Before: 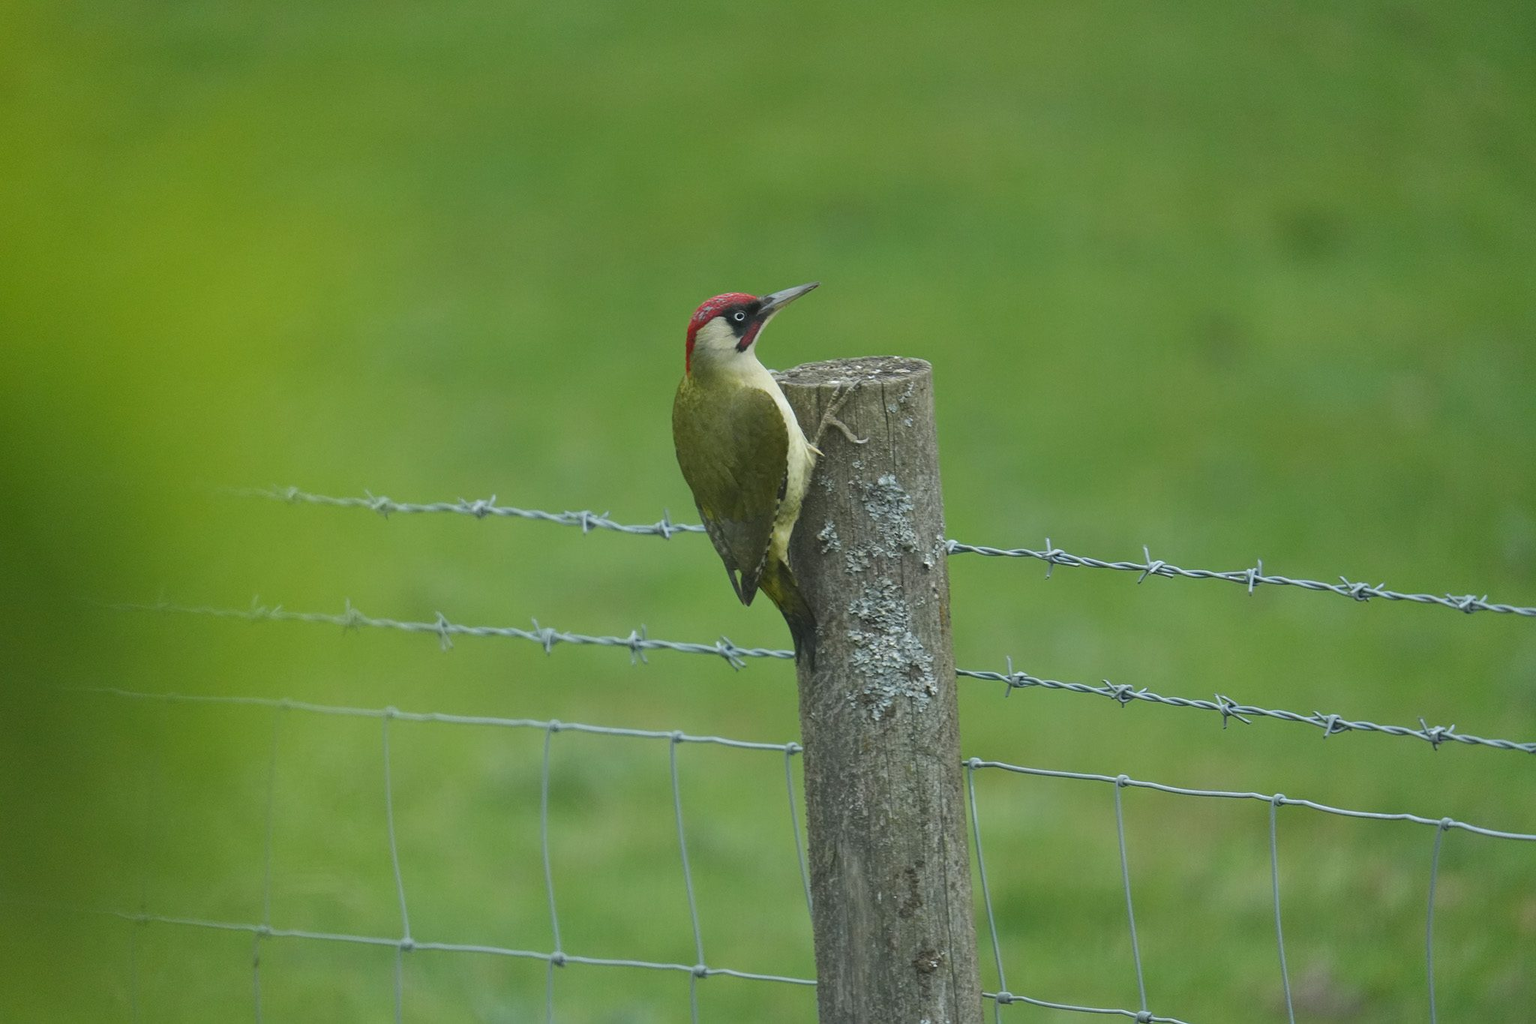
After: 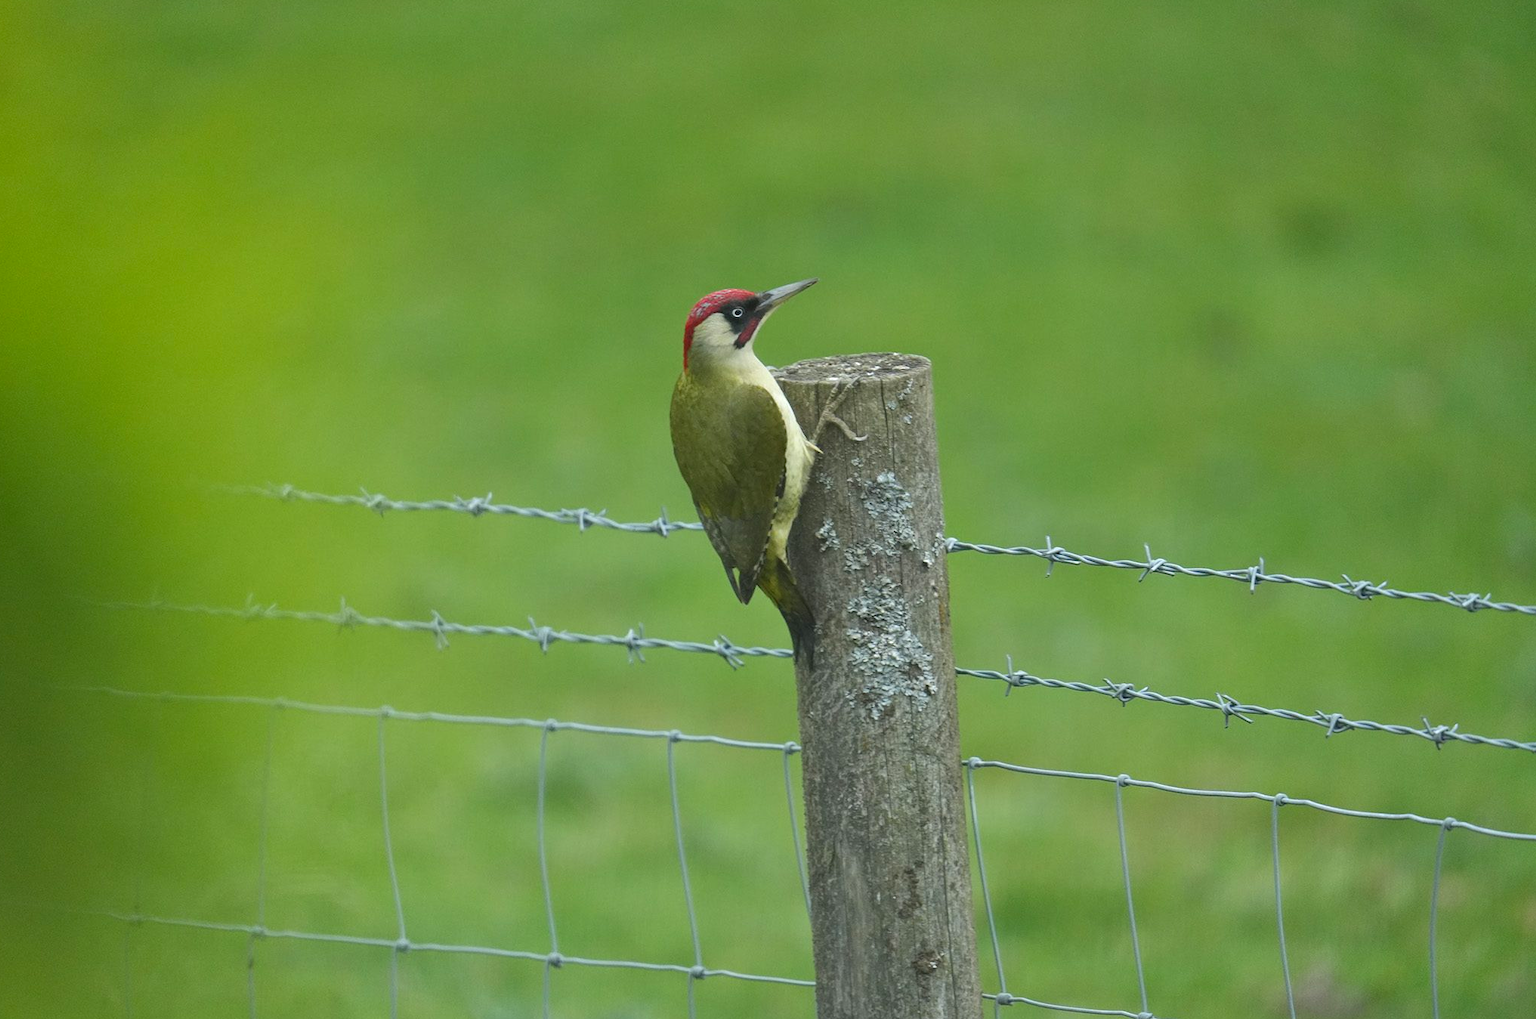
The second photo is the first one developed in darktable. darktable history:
crop: left 0.489%, top 0.658%, right 0.239%, bottom 0.427%
contrast equalizer: y [[0.524, 0.538, 0.547, 0.548, 0.538, 0.524], [0.5 ×6], [0.5 ×6], [0 ×6], [0 ×6]], mix 0.276
shadows and highlights: radius 122.38, shadows 22.03, white point adjustment -9.6, highlights -13.27, soften with gaussian
exposure: exposure 0.56 EV, compensate highlight preservation false
